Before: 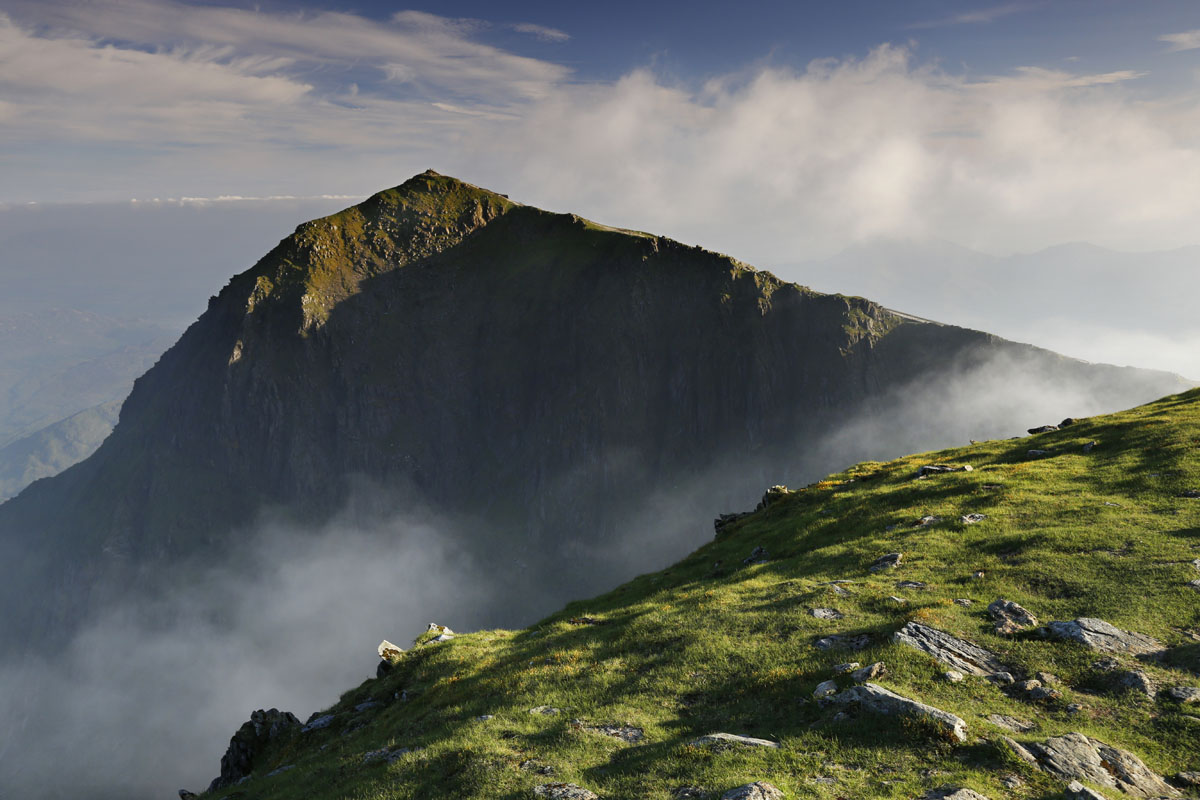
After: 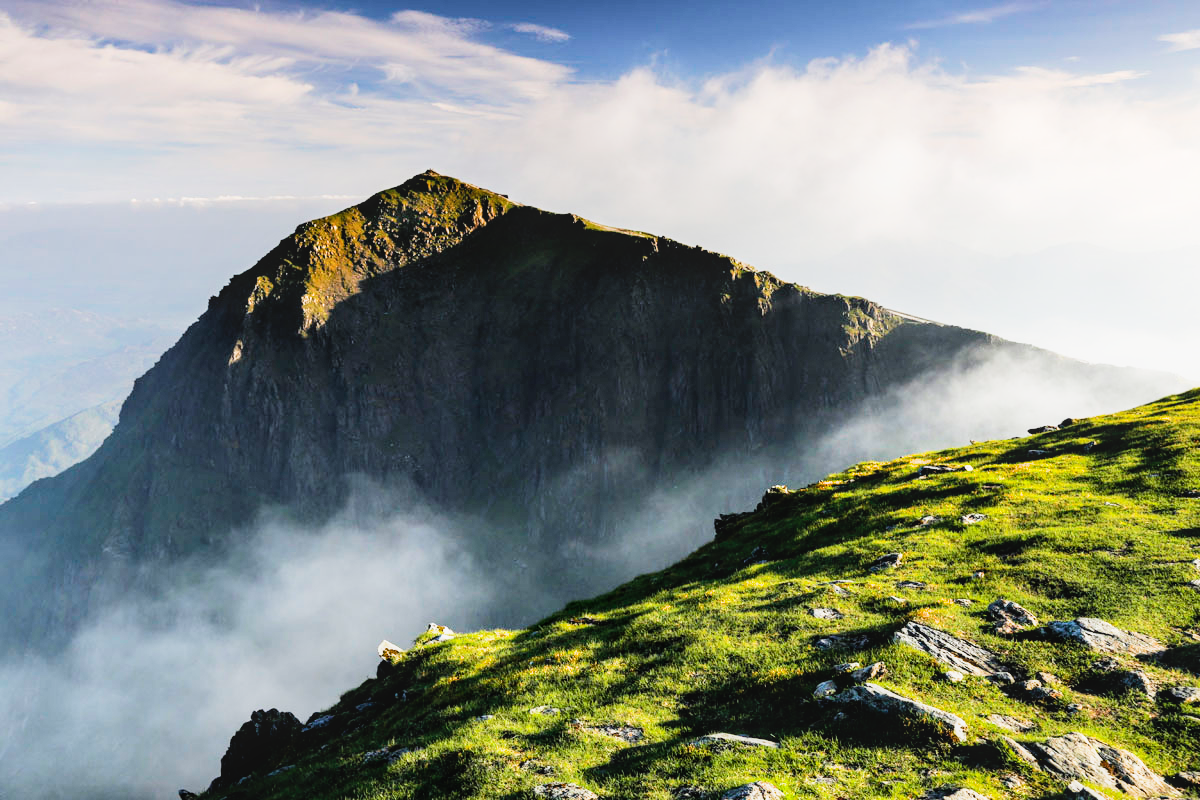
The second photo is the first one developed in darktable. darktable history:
local contrast: detail 110%
exposure: black level correction 0, exposure 1.2 EV, compensate highlight preservation false
filmic rgb: black relative exposure -5 EV, white relative exposure 3.5 EV, hardness 3.19, contrast 1.5, highlights saturation mix -50%
color balance rgb: perceptual saturation grading › global saturation 10%, global vibrance 20%
